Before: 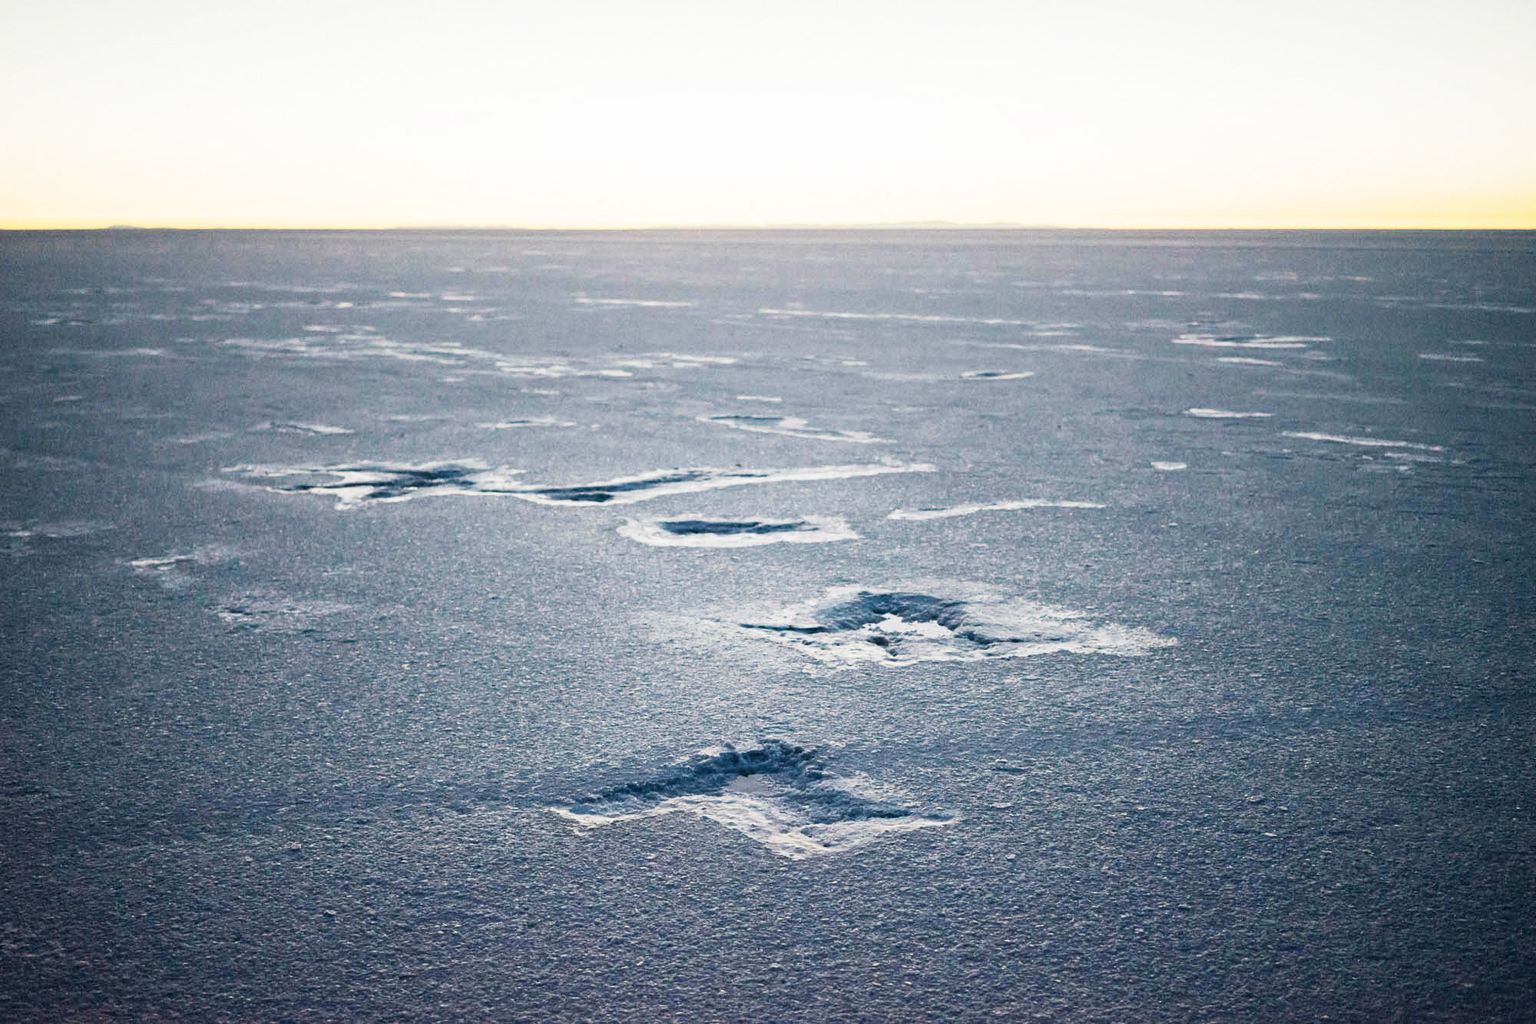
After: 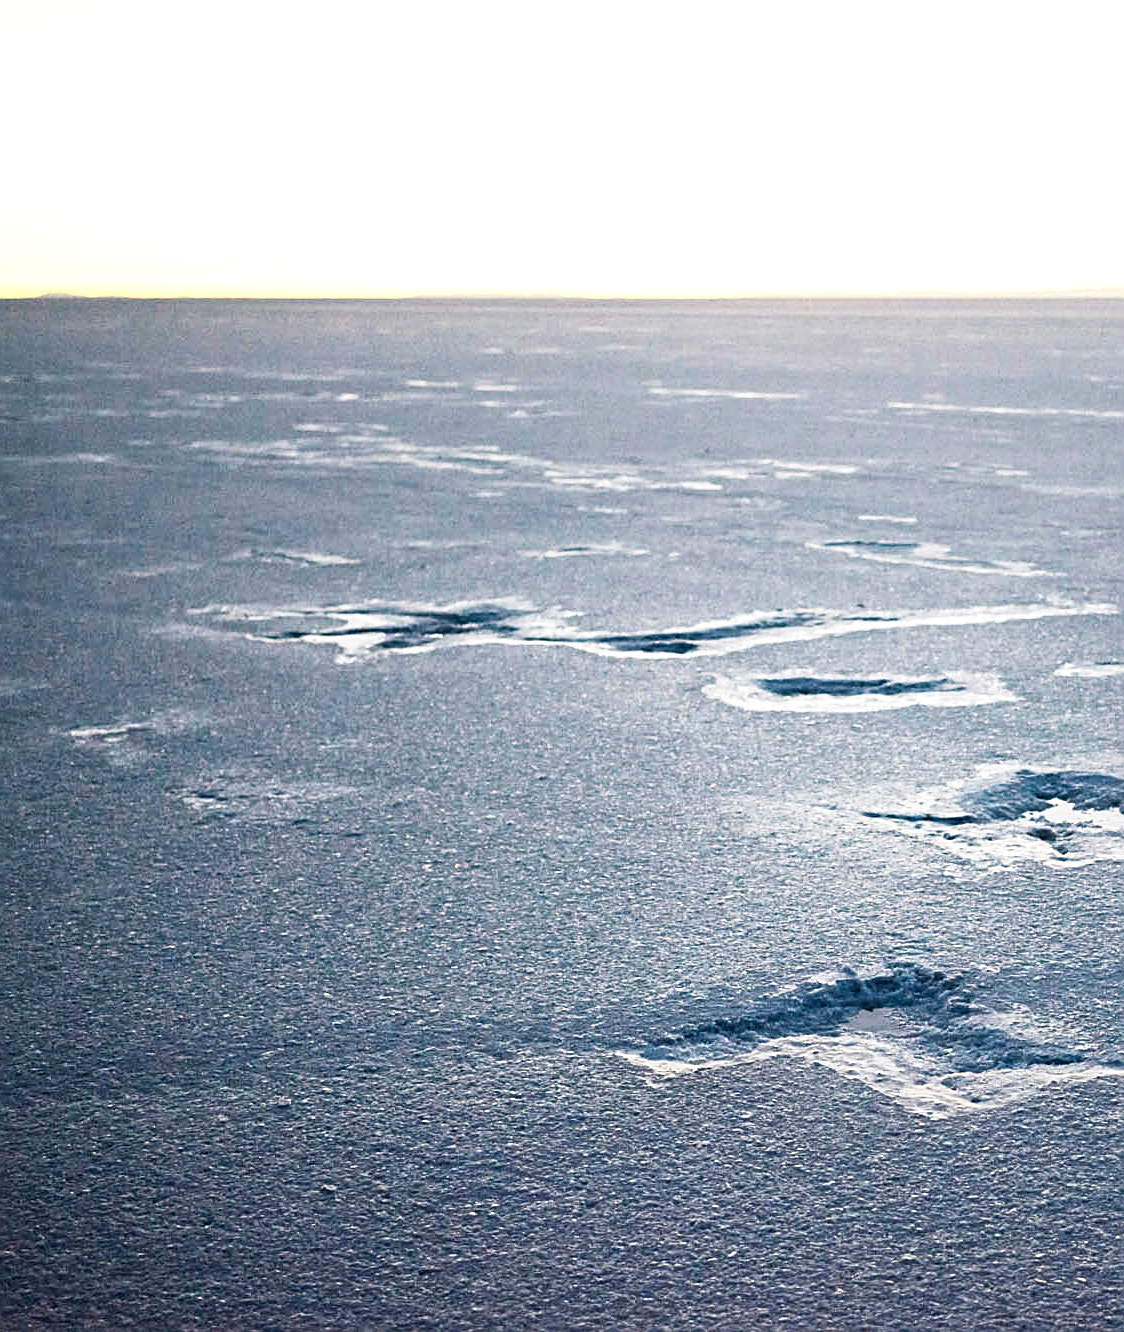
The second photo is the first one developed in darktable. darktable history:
tone equalizer: mask exposure compensation -0.501 EV
exposure: black level correction 0.001, exposure 0.193 EV, compensate exposure bias true, compensate highlight preservation false
crop: left 5.088%, right 38.672%
sharpen: on, module defaults
